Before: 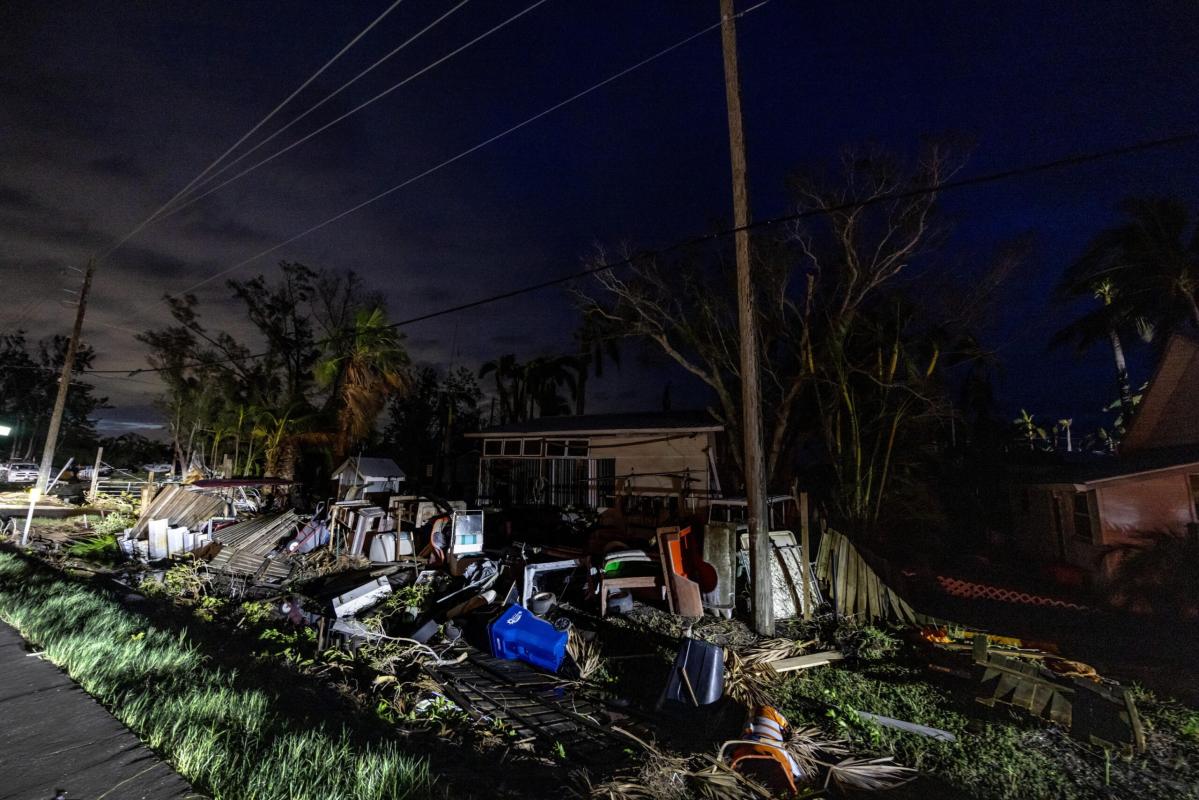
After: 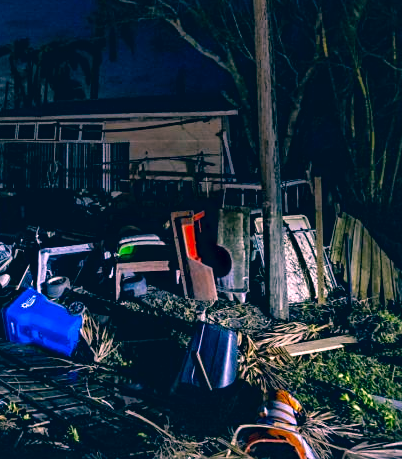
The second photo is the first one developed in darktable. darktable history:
crop: left 40.568%, top 39.554%, right 25.893%, bottom 3.008%
sharpen: amount 0.203
contrast equalizer: y [[0.5, 0.504, 0.515, 0.527, 0.535, 0.534], [0.5 ×6], [0.491, 0.387, 0.179, 0.068, 0.068, 0.068], [0 ×5, 0.023], [0 ×6]]
tone curve: curves: ch0 [(0, 0) (0.077, 0.082) (0.765, 0.73) (1, 1)], color space Lab, independent channels, preserve colors none
color correction: highlights a* 16.73, highlights b* 0.206, shadows a* -15.05, shadows b* -14.52, saturation 1.55
local contrast: mode bilateral grid, contrast 24, coarseness 61, detail 151%, midtone range 0.2
